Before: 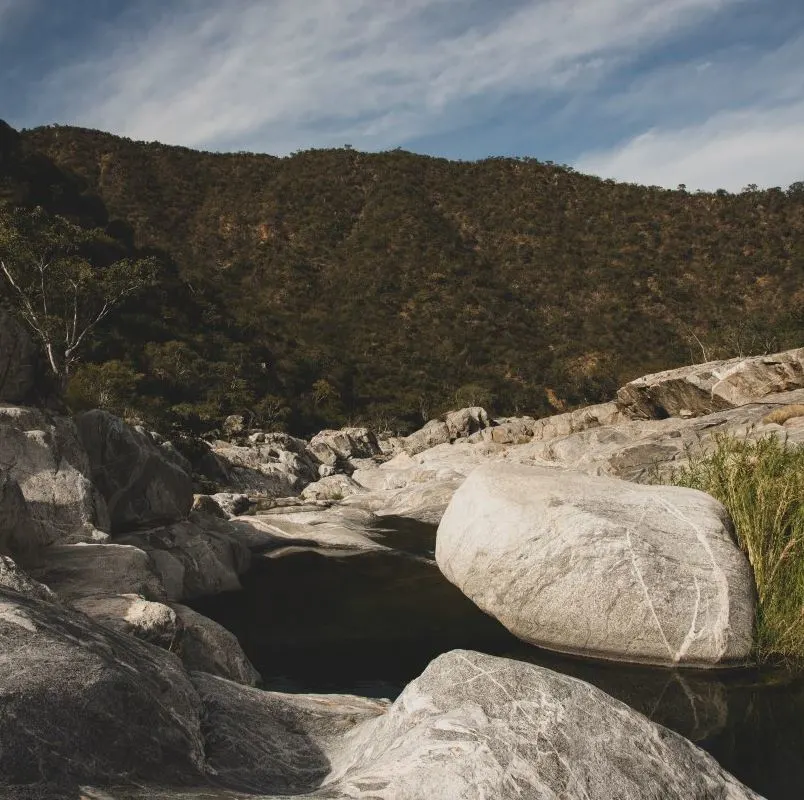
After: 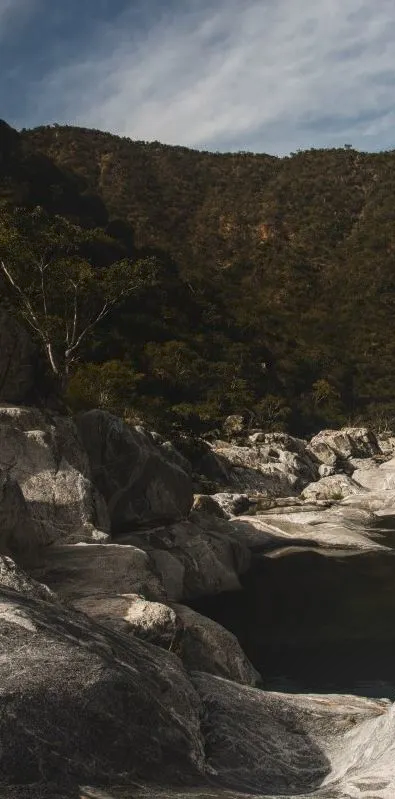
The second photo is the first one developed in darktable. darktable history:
crop and rotate: left 0%, top 0%, right 50.845%
shadows and highlights: shadows -54.3, highlights 86.09, soften with gaussian
local contrast: on, module defaults
